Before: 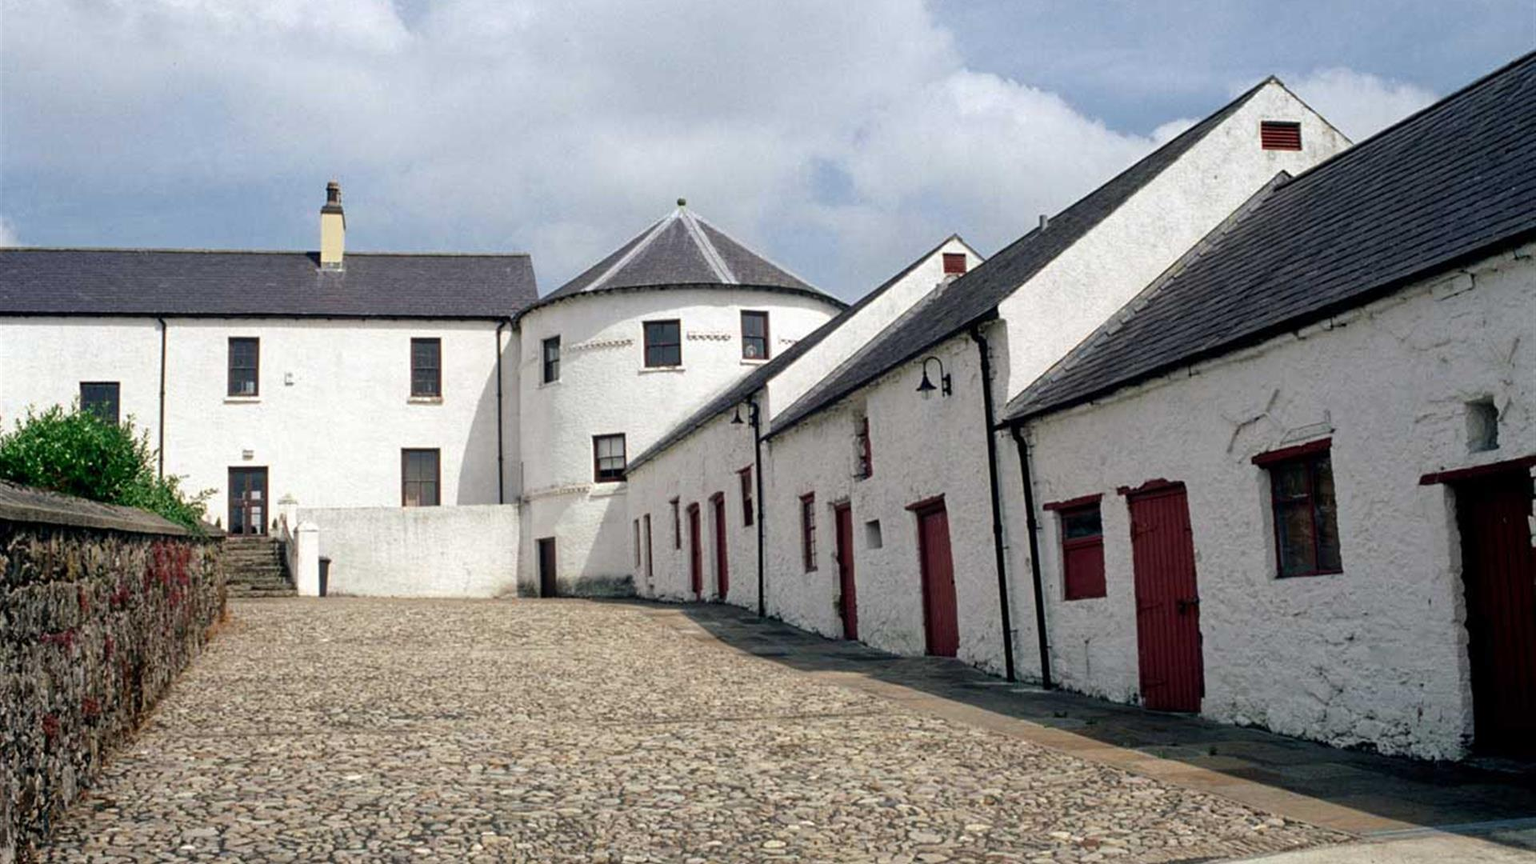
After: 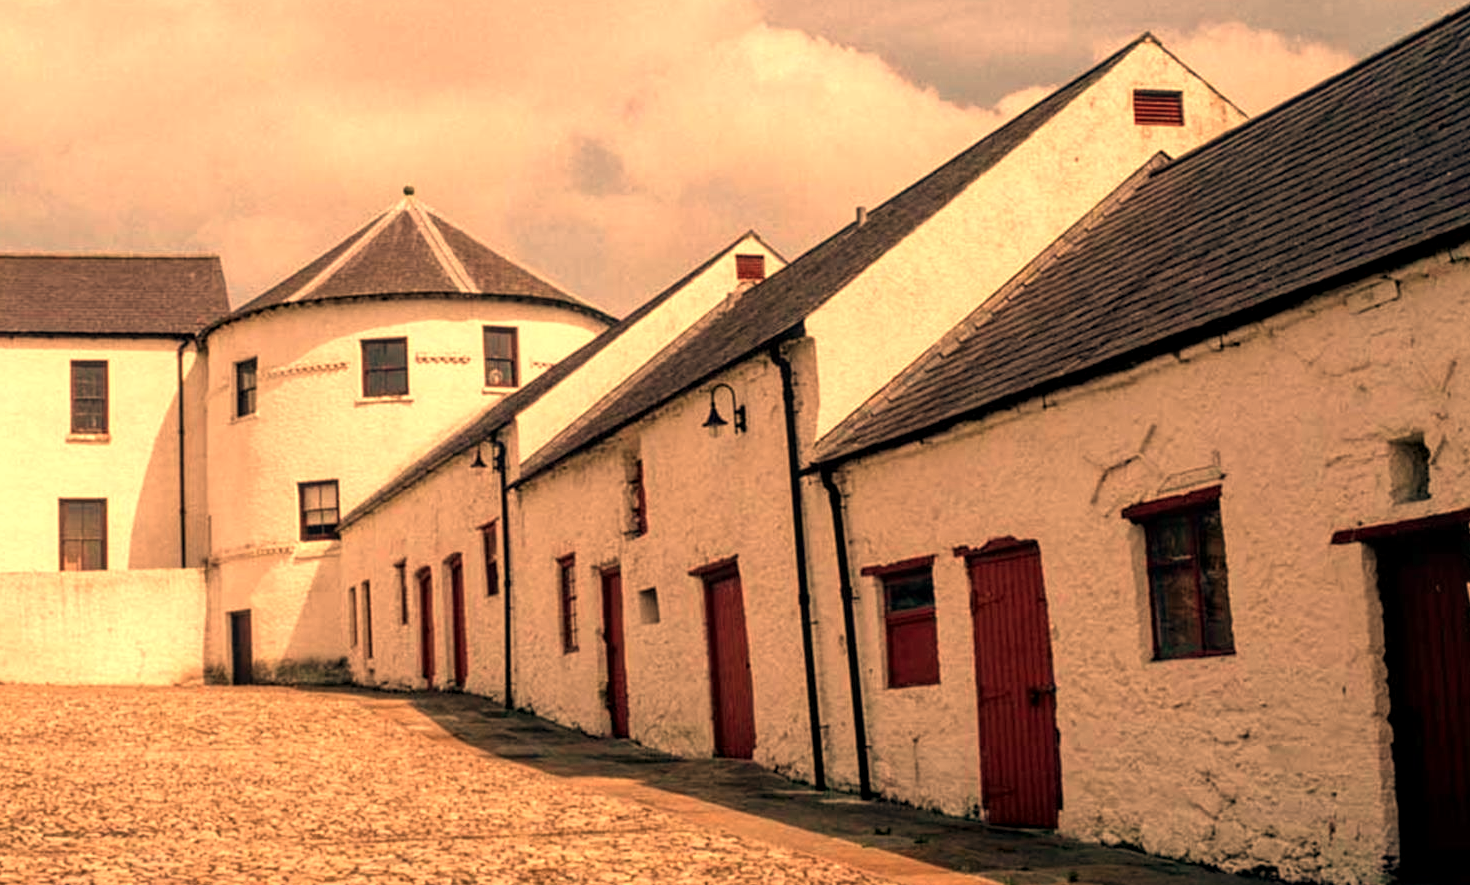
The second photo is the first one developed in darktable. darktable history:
local contrast: on, module defaults
white balance: red 1.467, blue 0.684
crop: left 23.095%, top 5.827%, bottom 11.854%
